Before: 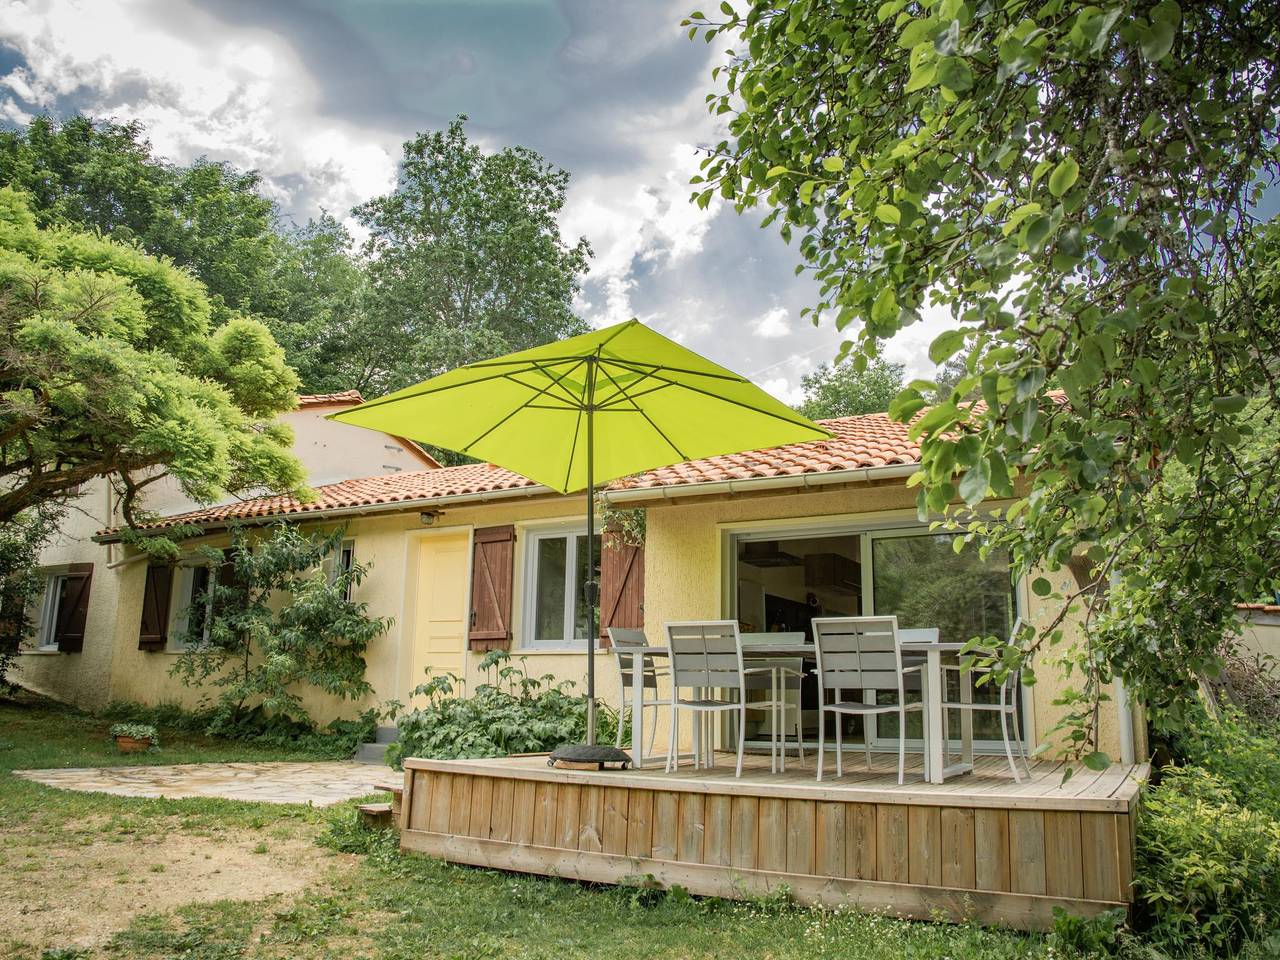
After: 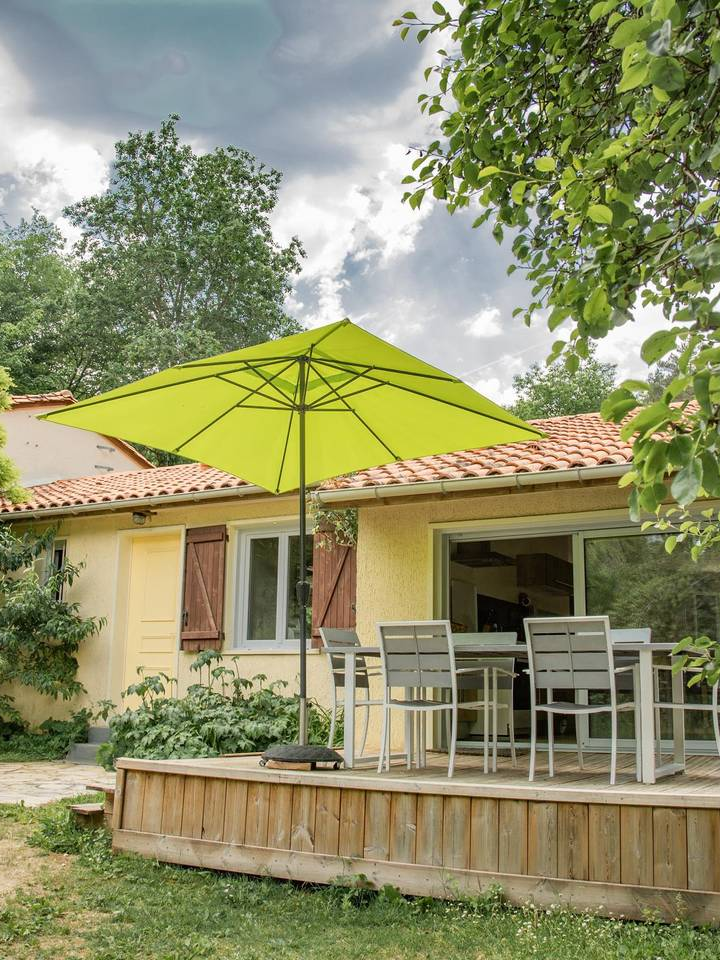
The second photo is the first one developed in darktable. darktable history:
crop and rotate: left 22.516%, right 21.234%
white balance: emerald 1
